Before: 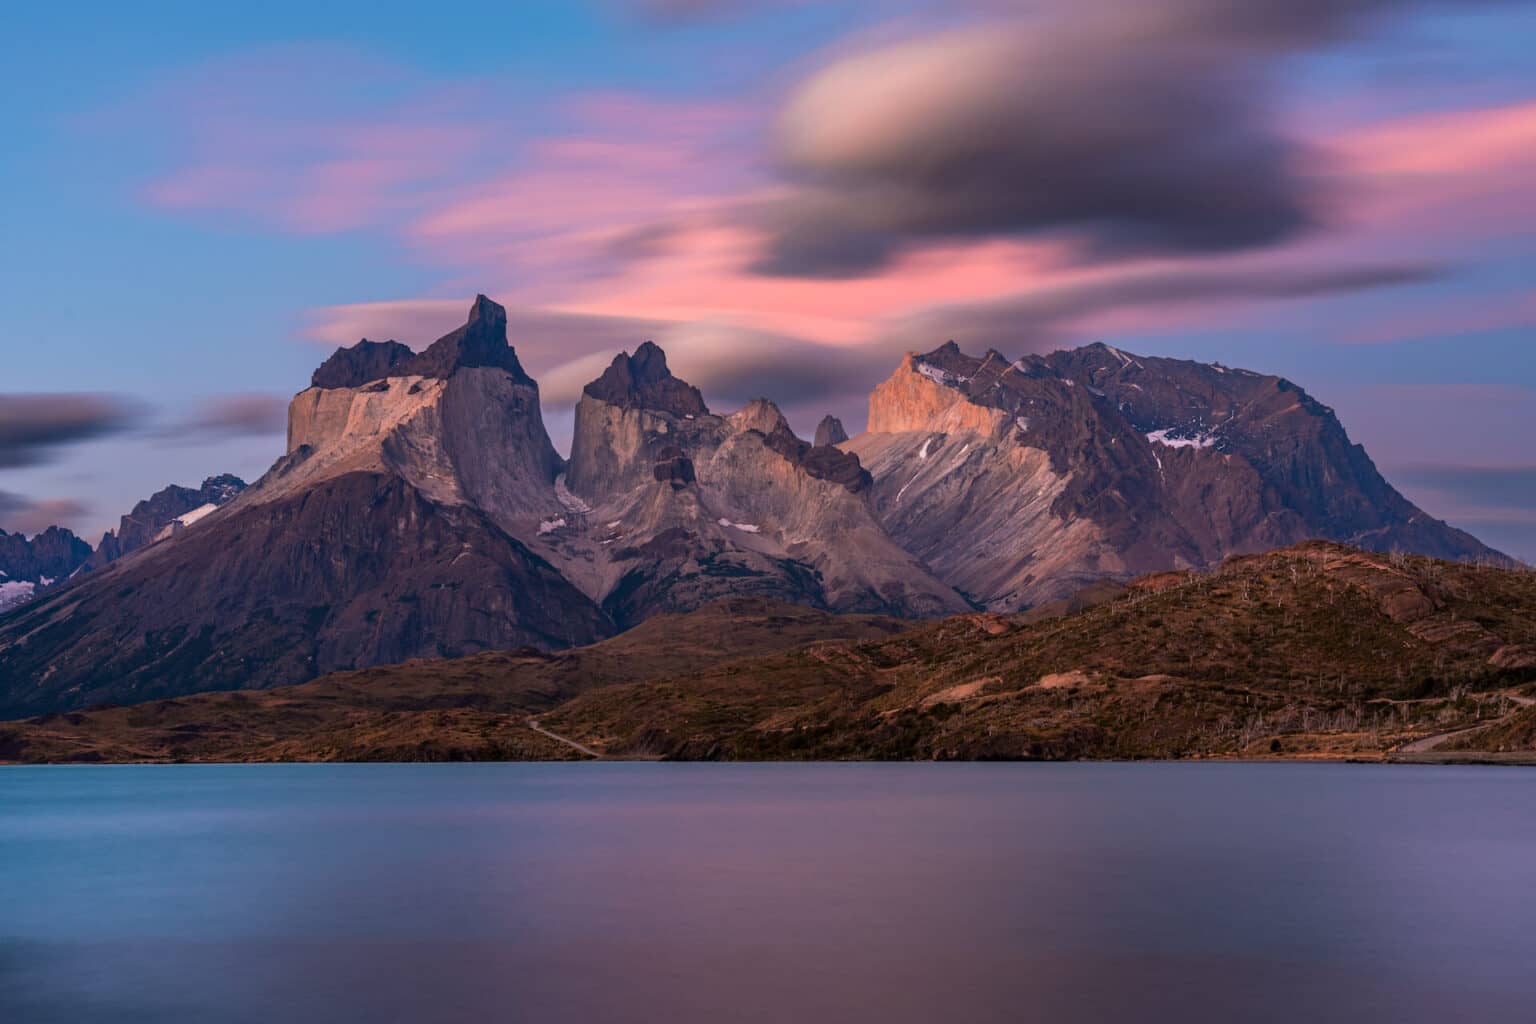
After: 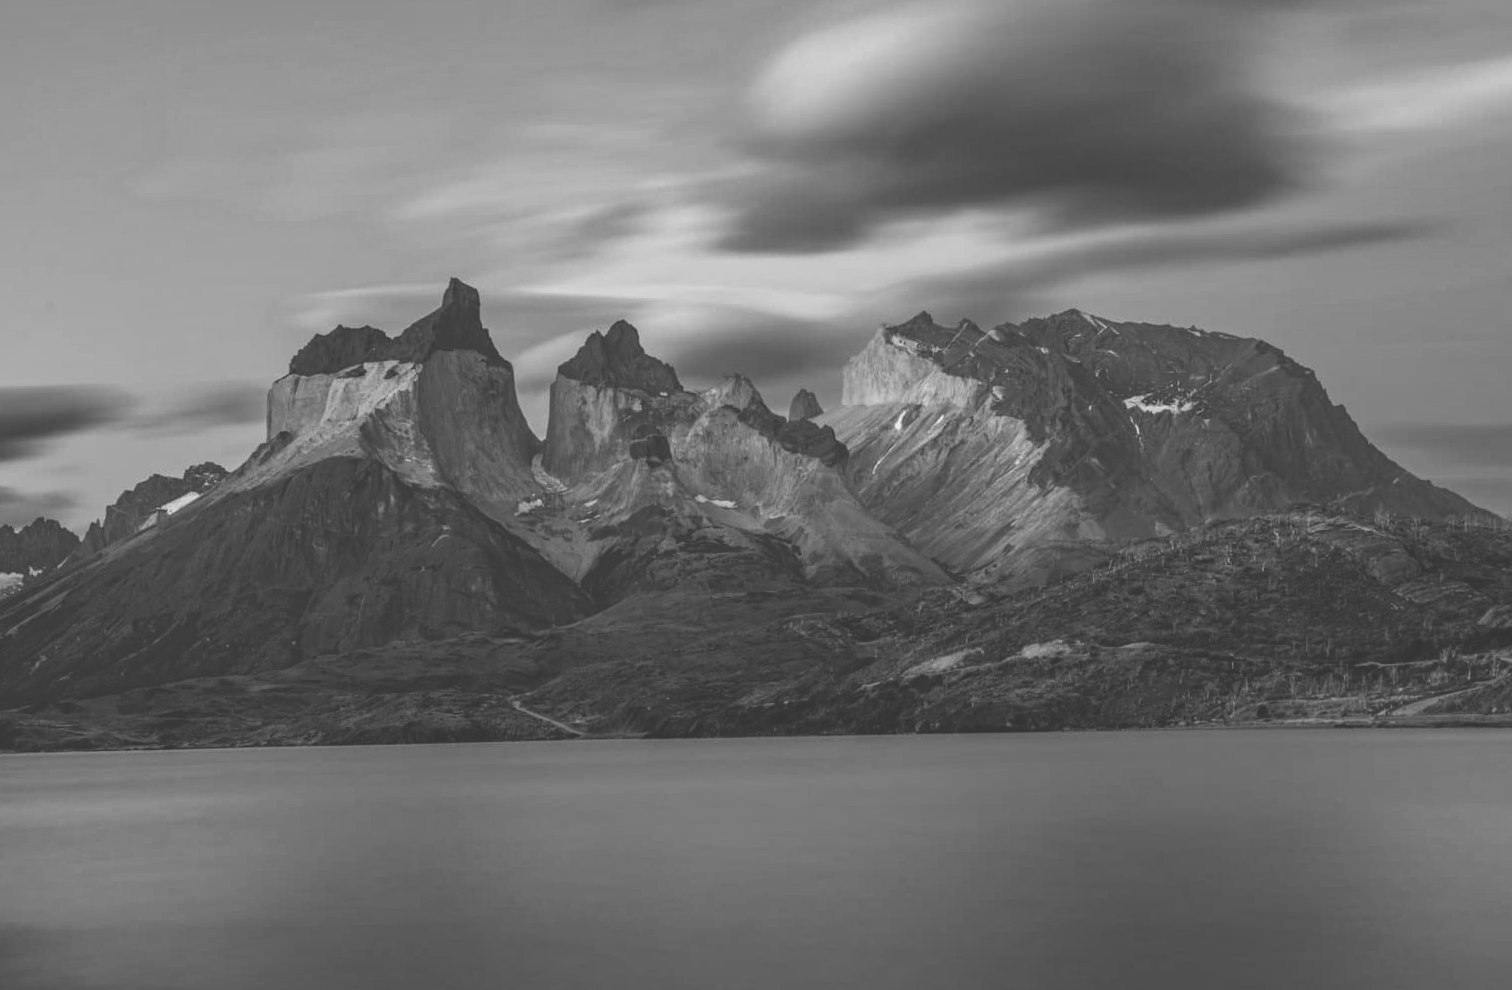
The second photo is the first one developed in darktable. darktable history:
monochrome: size 3.1
rotate and perspective: rotation -1.32°, lens shift (horizontal) -0.031, crop left 0.015, crop right 0.985, crop top 0.047, crop bottom 0.982
exposure: black level correction -0.041, exposure 0.064 EV, compensate highlight preservation false
local contrast: on, module defaults
